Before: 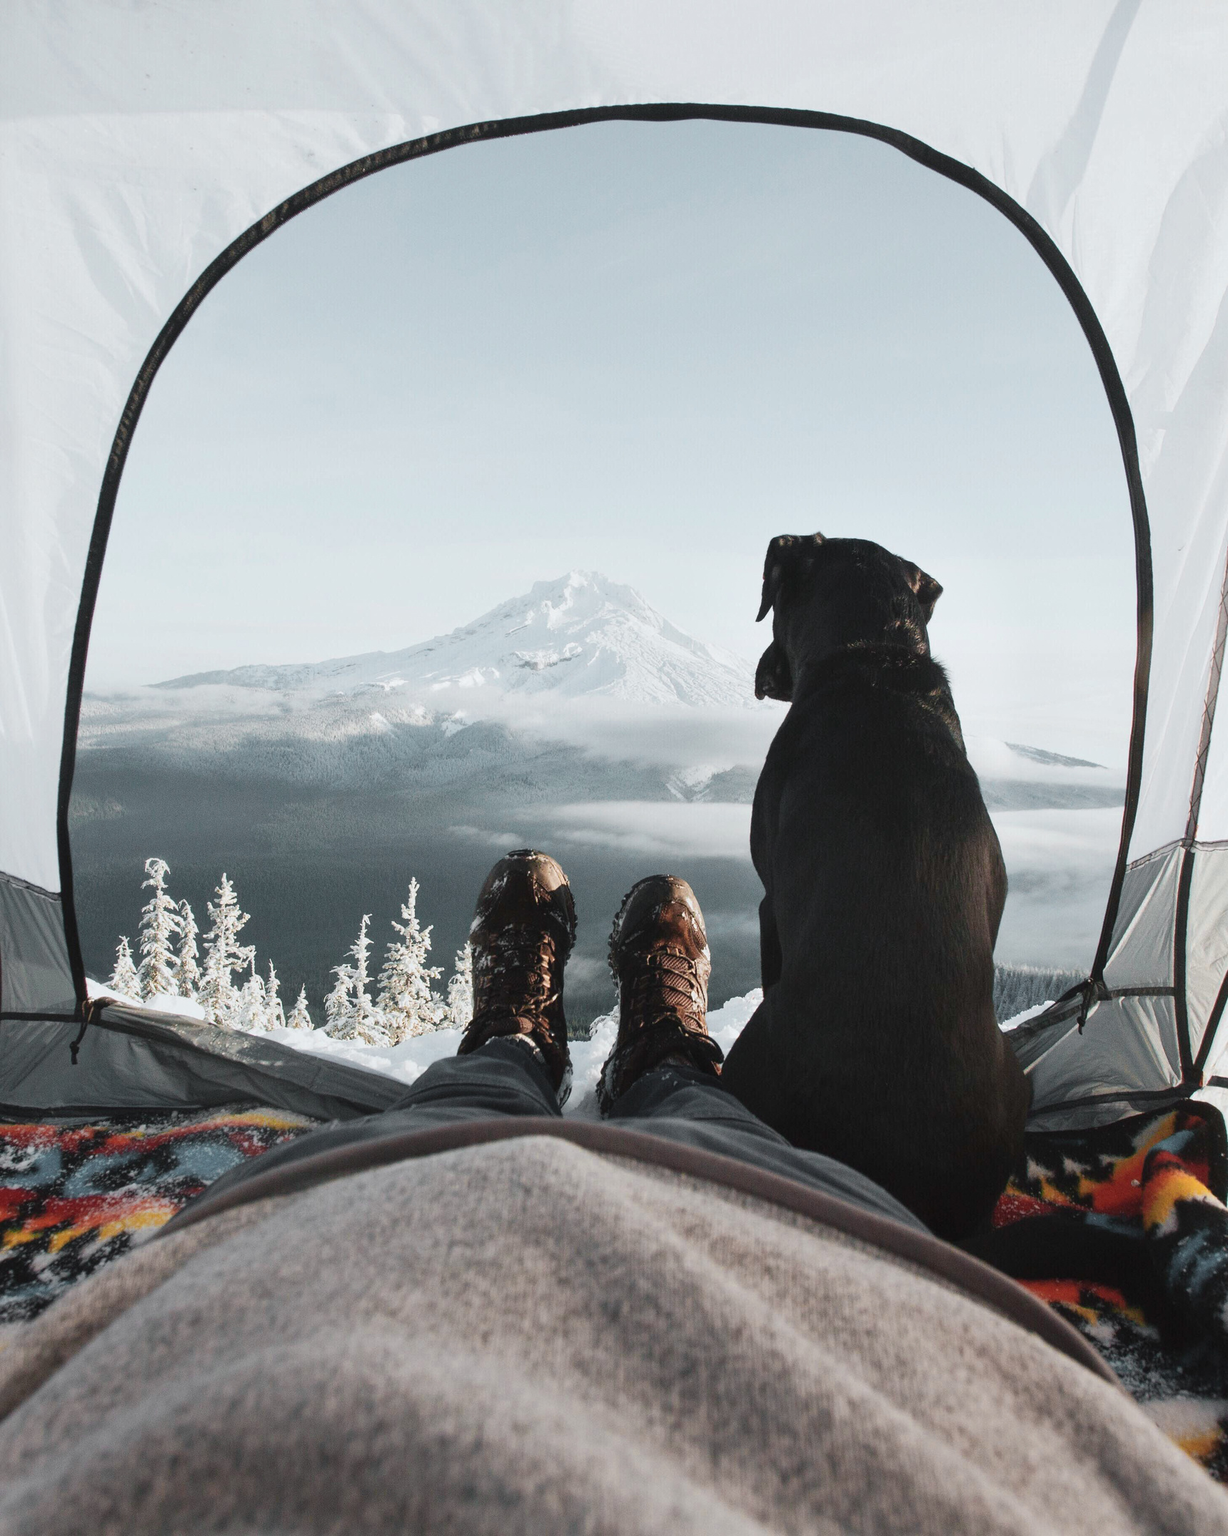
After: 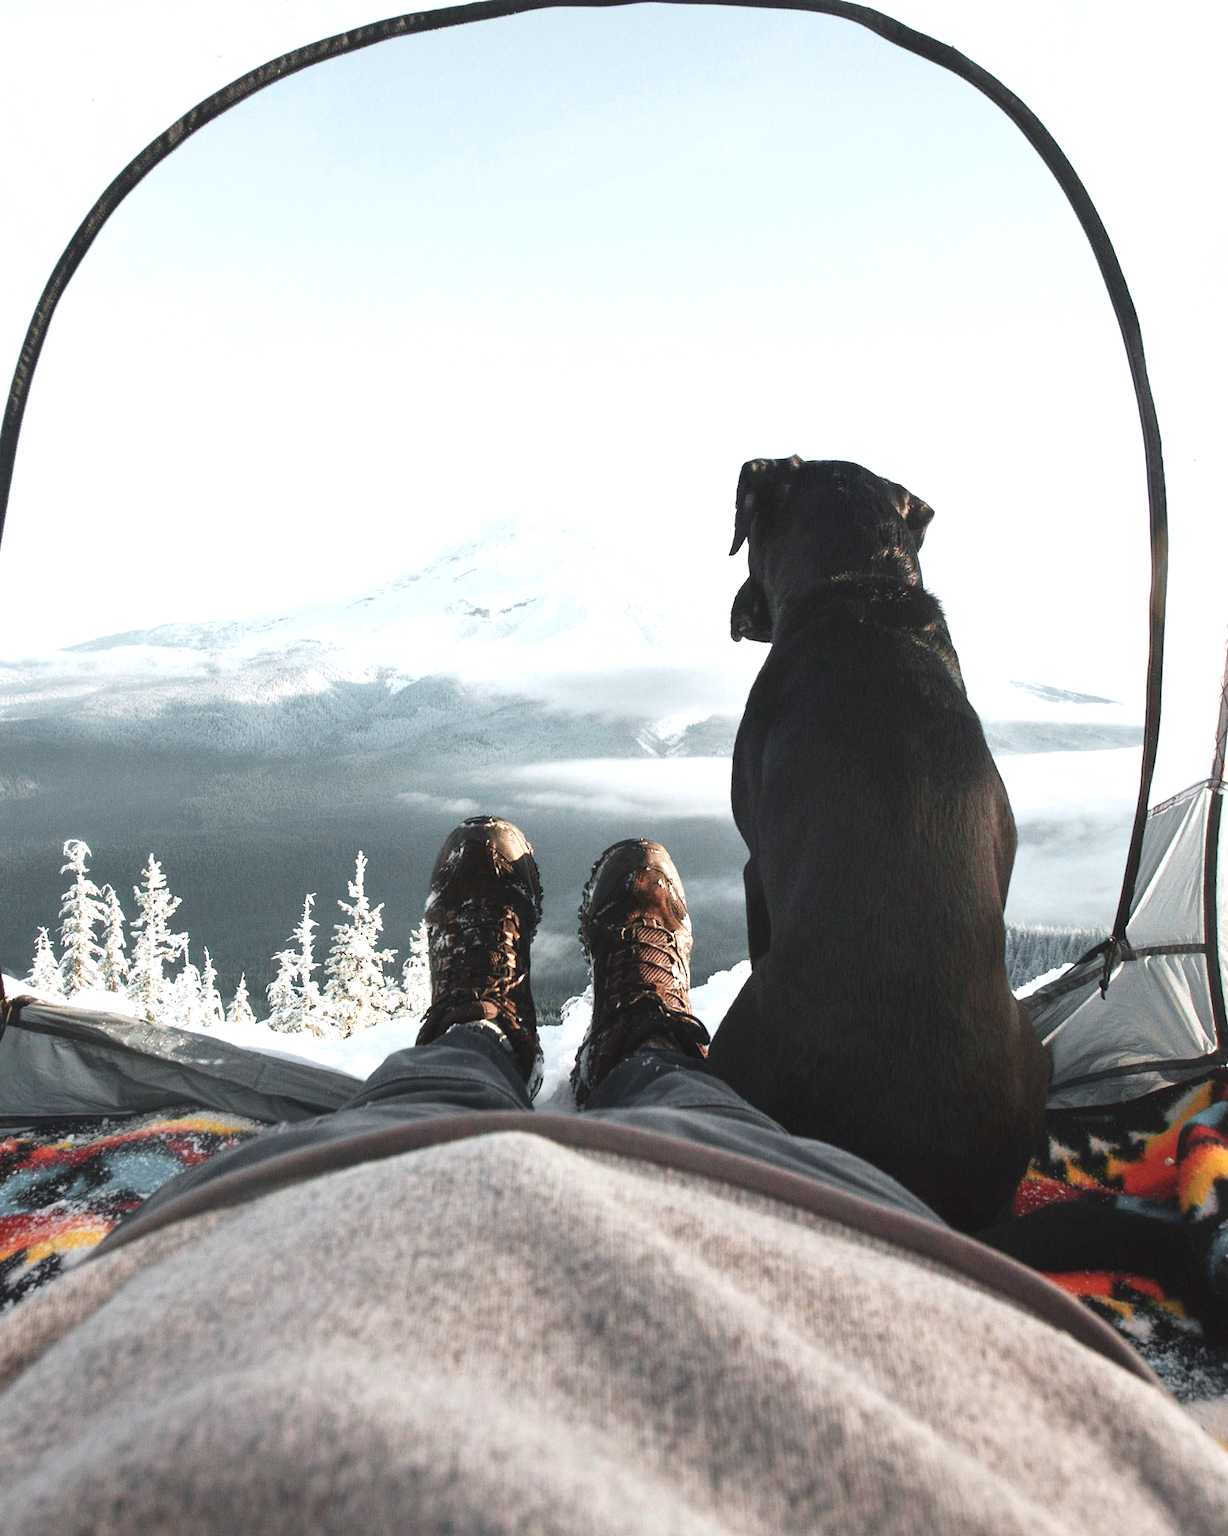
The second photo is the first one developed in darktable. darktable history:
exposure: black level correction 0, exposure 0.7 EV, compensate exposure bias true, compensate highlight preservation false
crop and rotate: angle 1.96°, left 5.673%, top 5.673%
